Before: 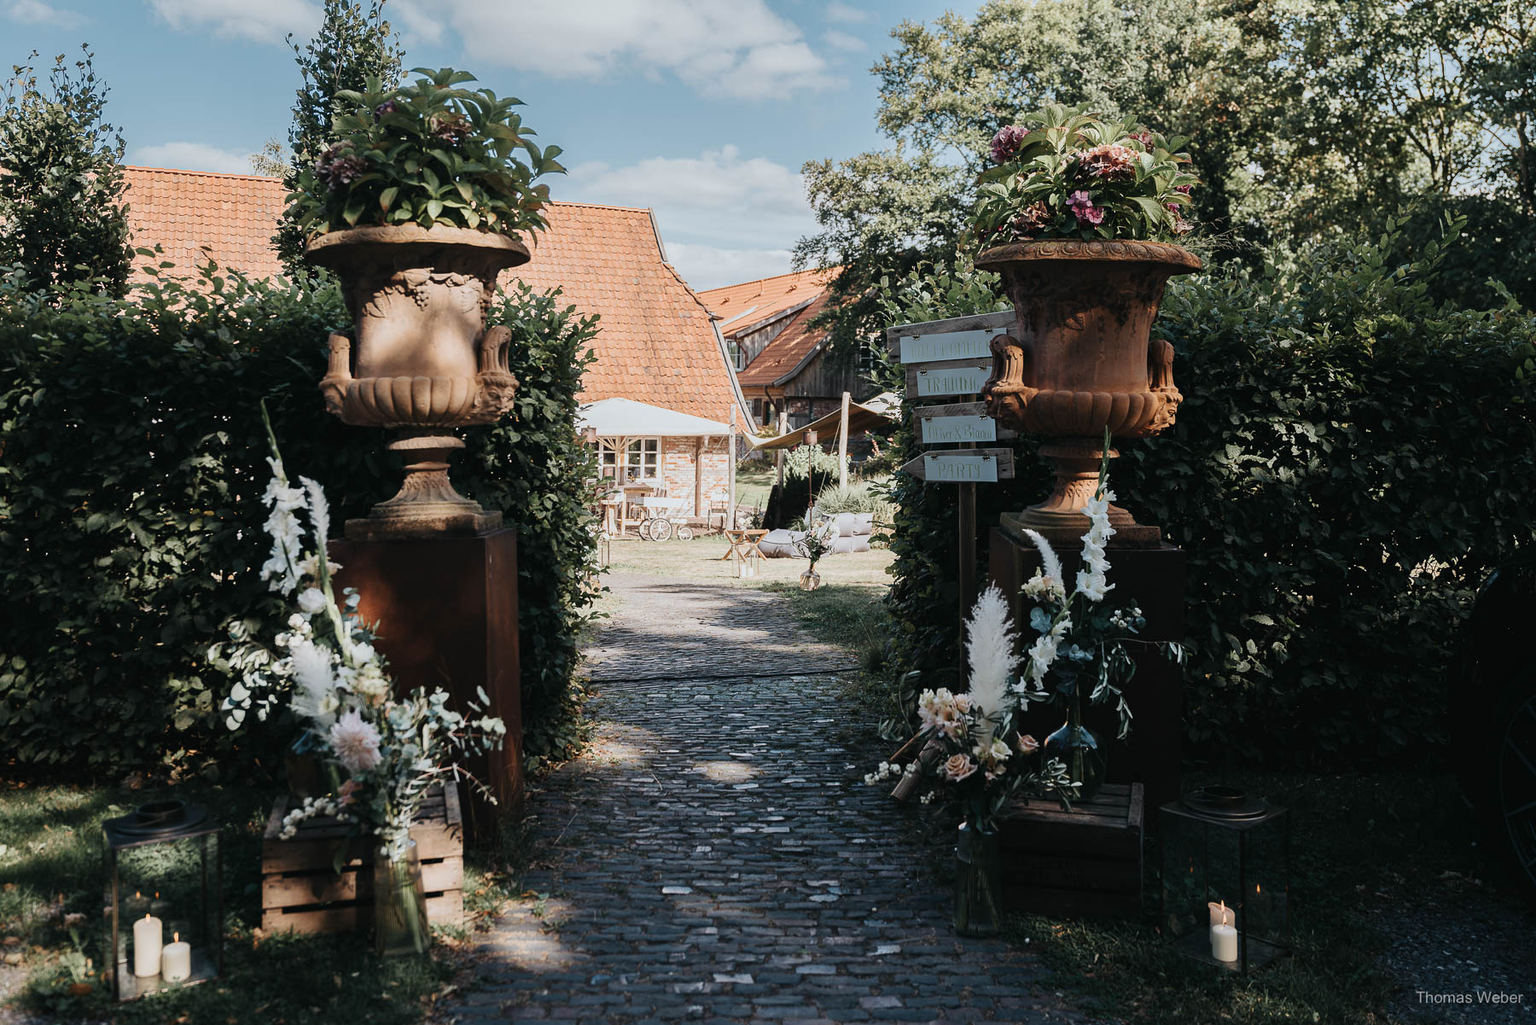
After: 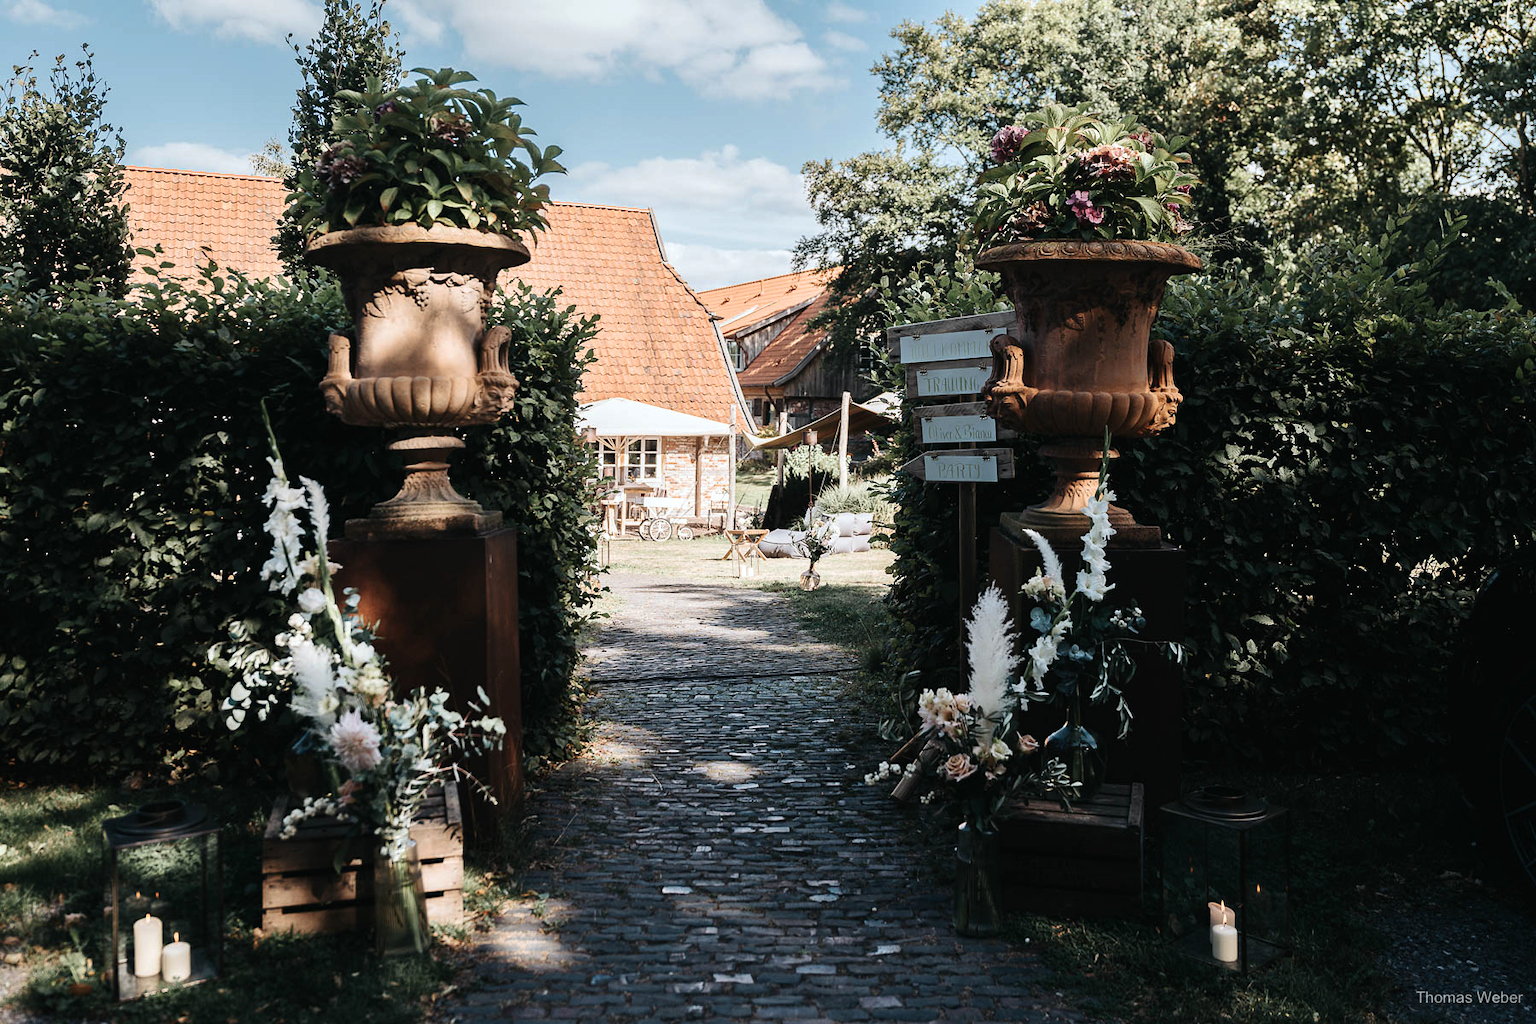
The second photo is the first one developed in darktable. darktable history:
tone equalizer: -8 EV -0.378 EV, -7 EV -0.409 EV, -6 EV -0.302 EV, -5 EV -0.186 EV, -3 EV 0.197 EV, -2 EV 0.33 EV, -1 EV 0.405 EV, +0 EV 0.415 EV, edges refinement/feathering 500, mask exposure compensation -1.57 EV, preserve details no
